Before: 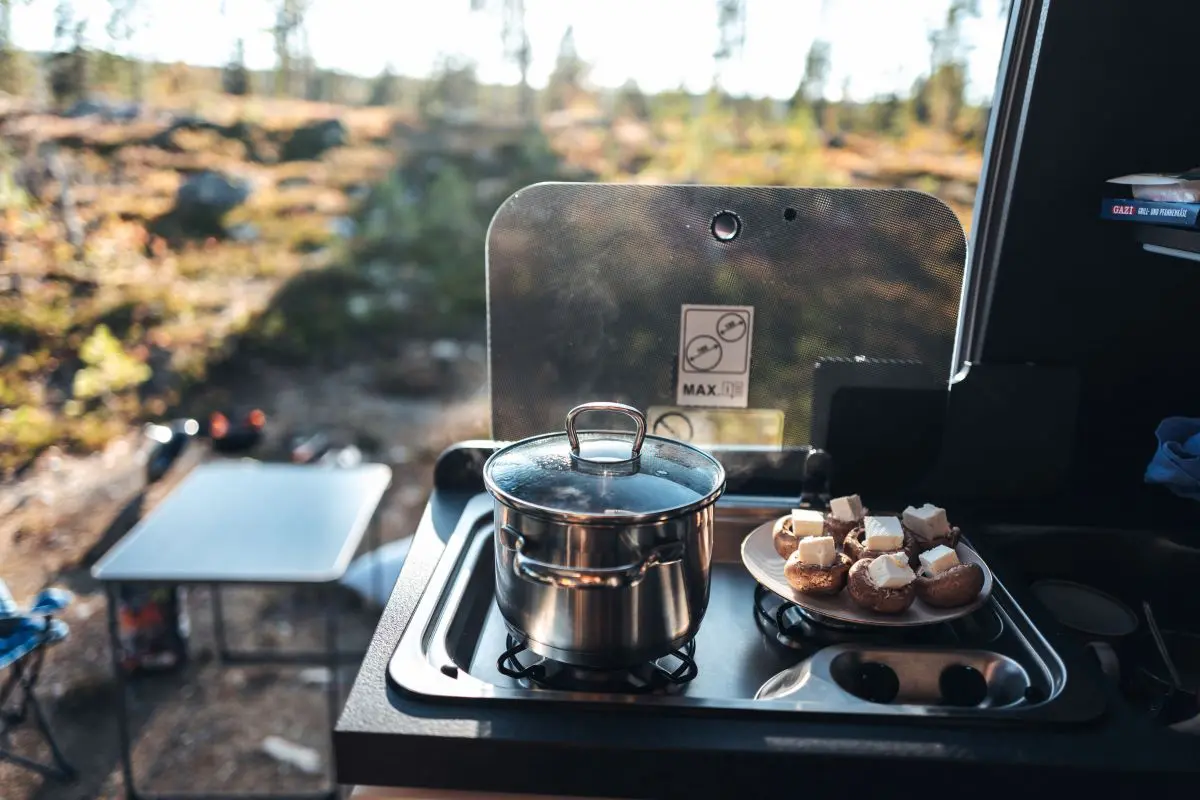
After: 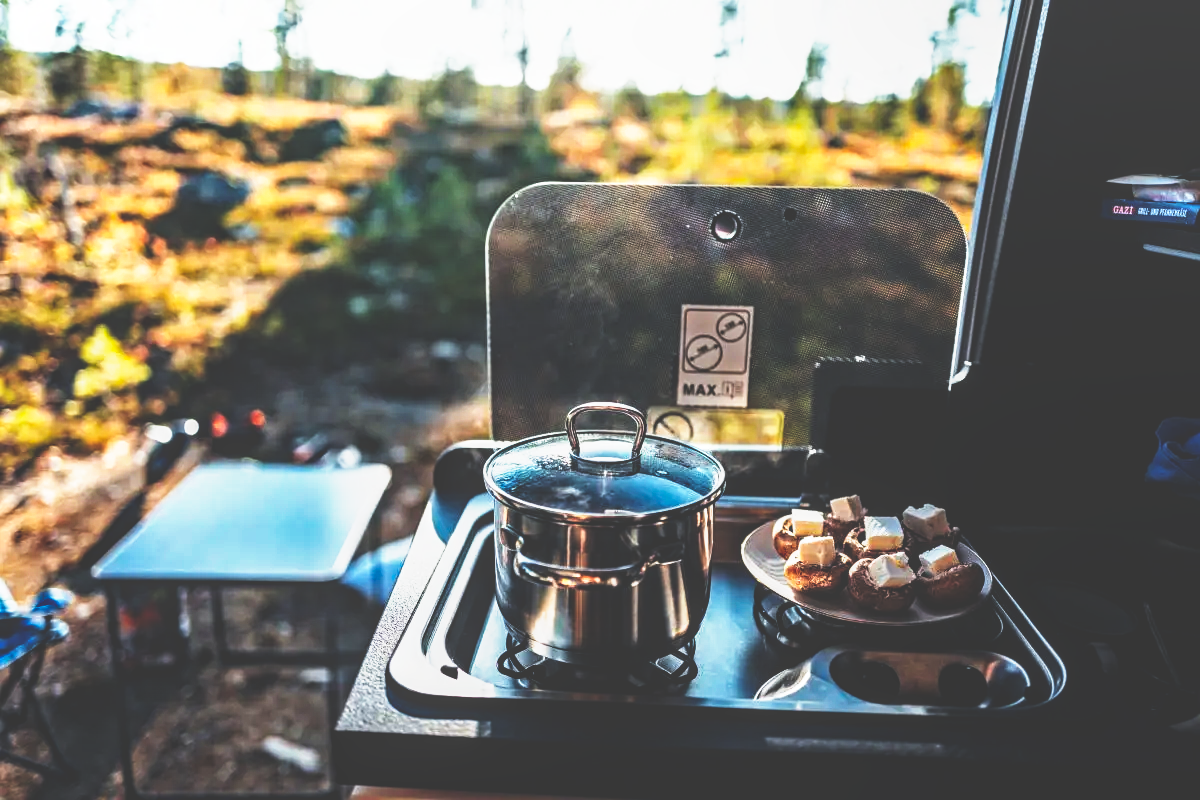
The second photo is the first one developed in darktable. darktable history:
haze removal: strength 0.524, distance 0.925, adaptive false
local contrast: detail 115%
tone equalizer: on, module defaults
base curve: curves: ch0 [(0, 0.036) (0.007, 0.037) (0.604, 0.887) (1, 1)], preserve colors none
sharpen: amount 0.209
